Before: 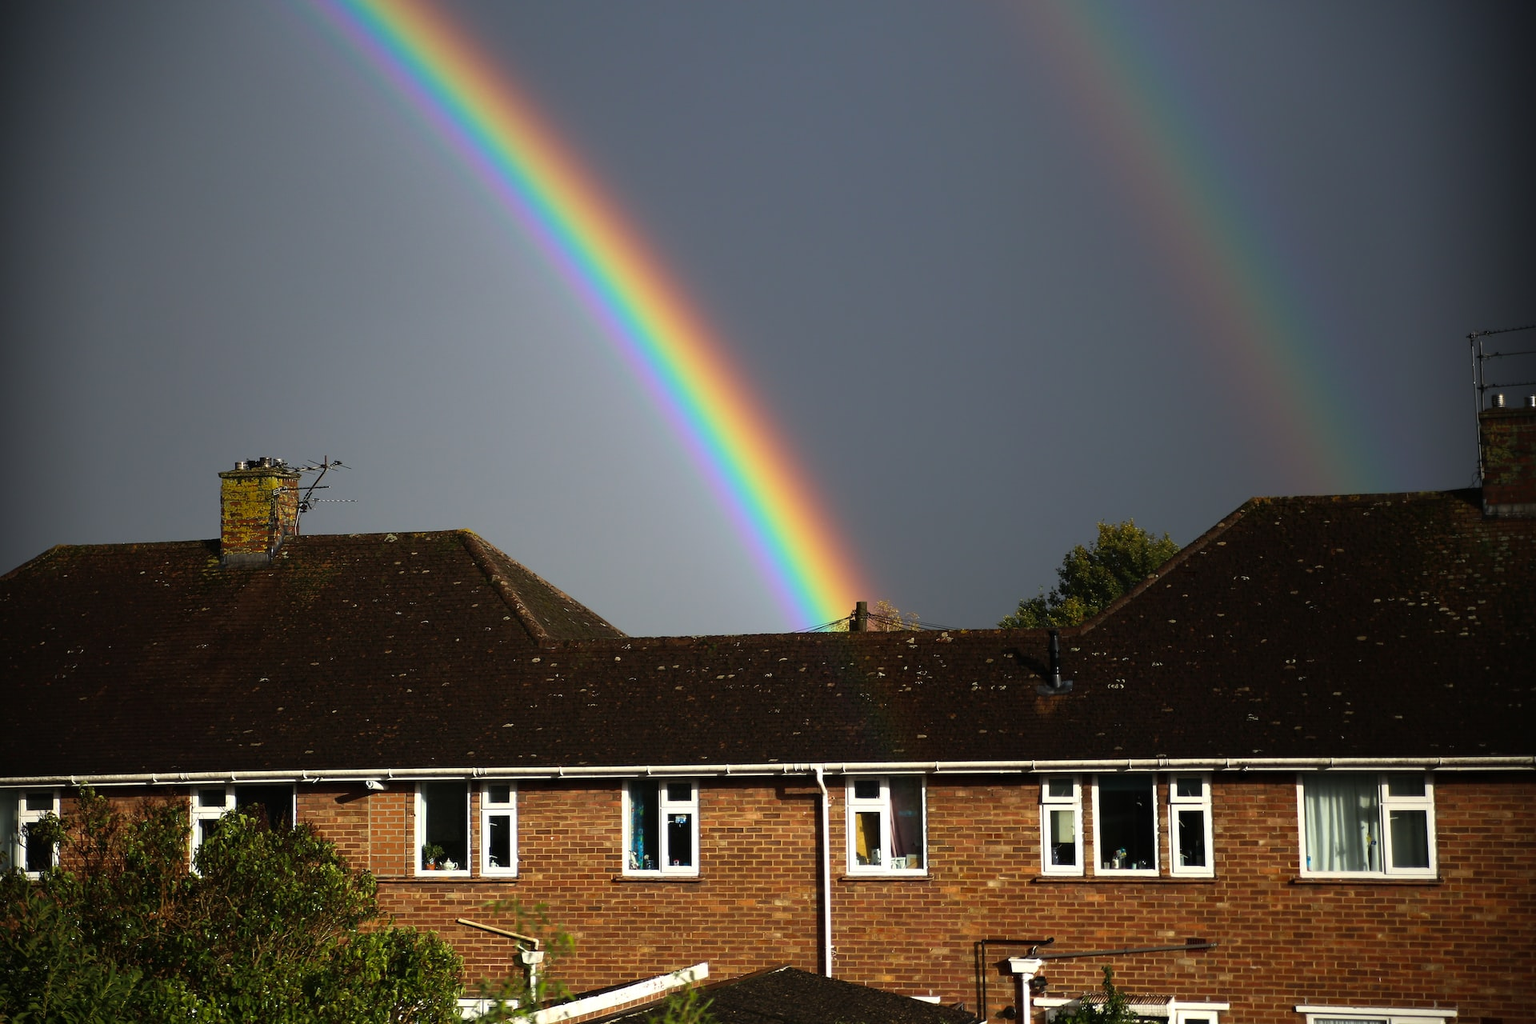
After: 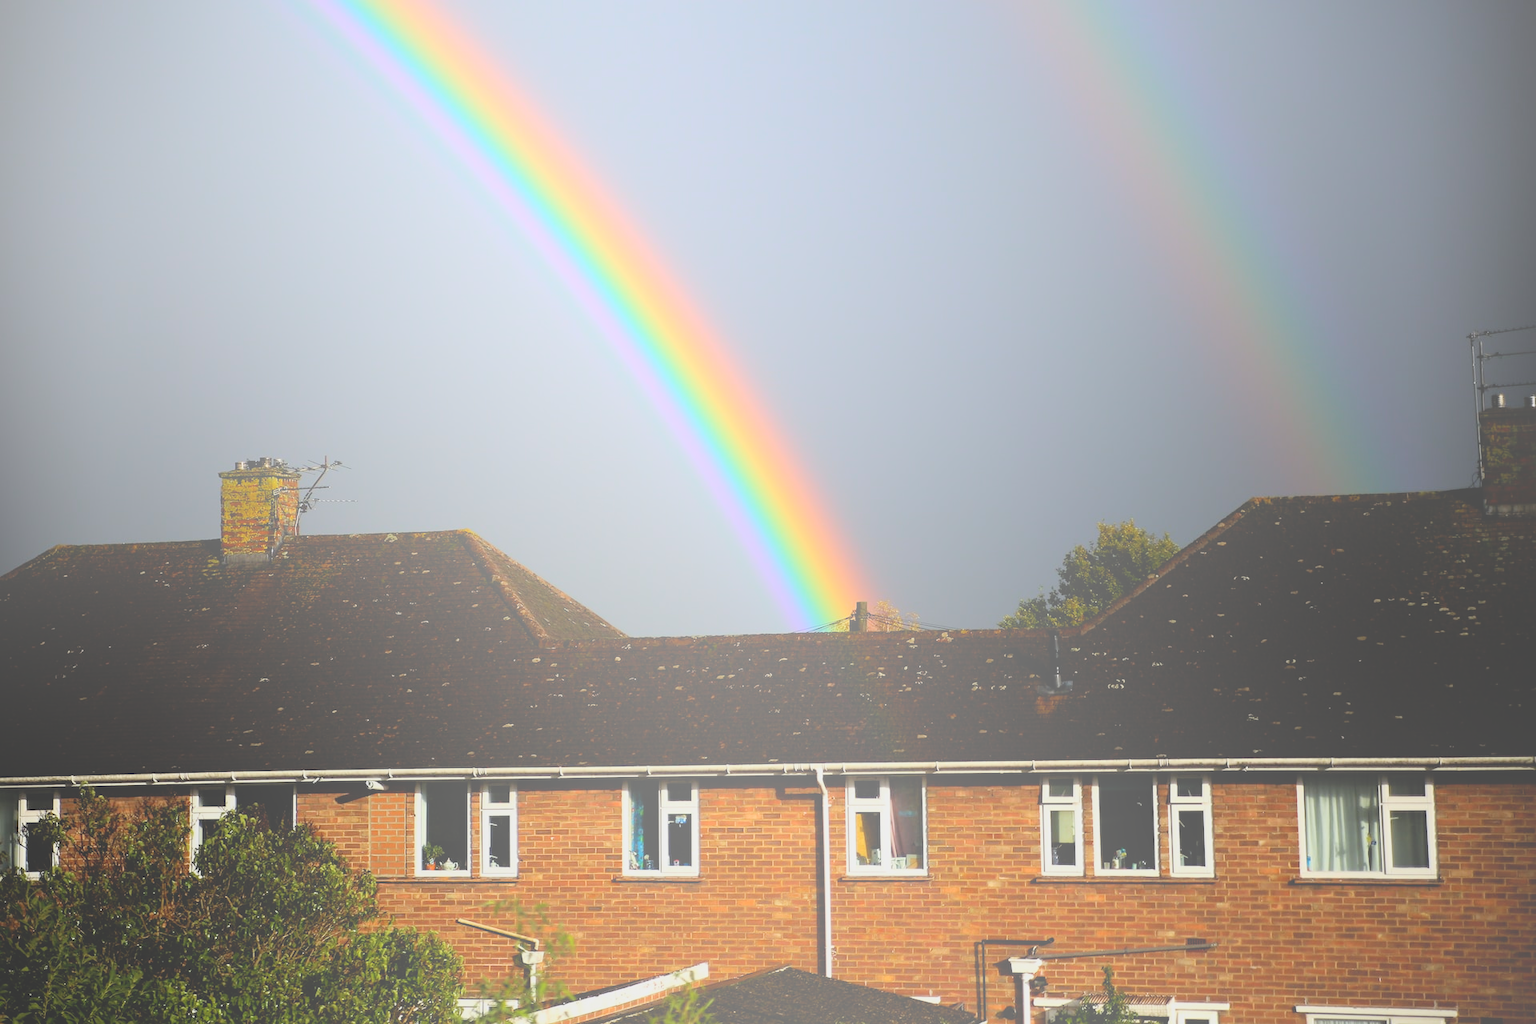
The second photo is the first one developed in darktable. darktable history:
bloom: size 70%, threshold 25%, strength 70%
filmic rgb: black relative exposure -8.15 EV, white relative exposure 3.76 EV, hardness 4.46
rotate and perspective: crop left 0, crop top 0
